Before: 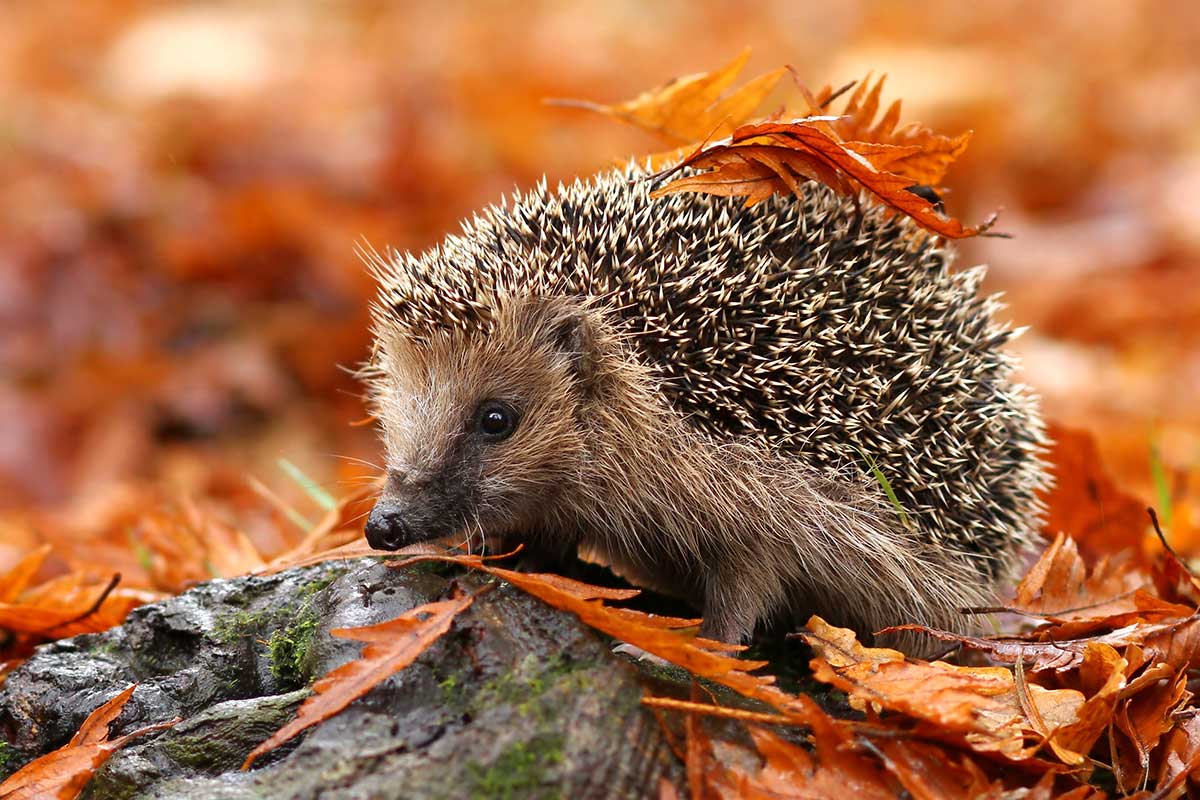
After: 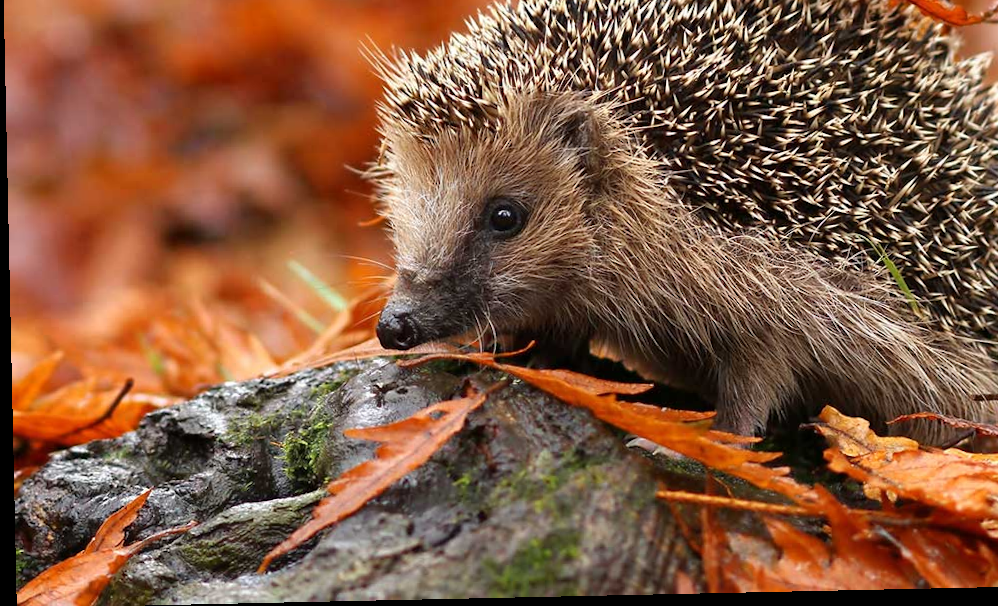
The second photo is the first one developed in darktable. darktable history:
rotate and perspective: rotation -1.24°, automatic cropping off
crop: top 26.531%, right 17.959%
